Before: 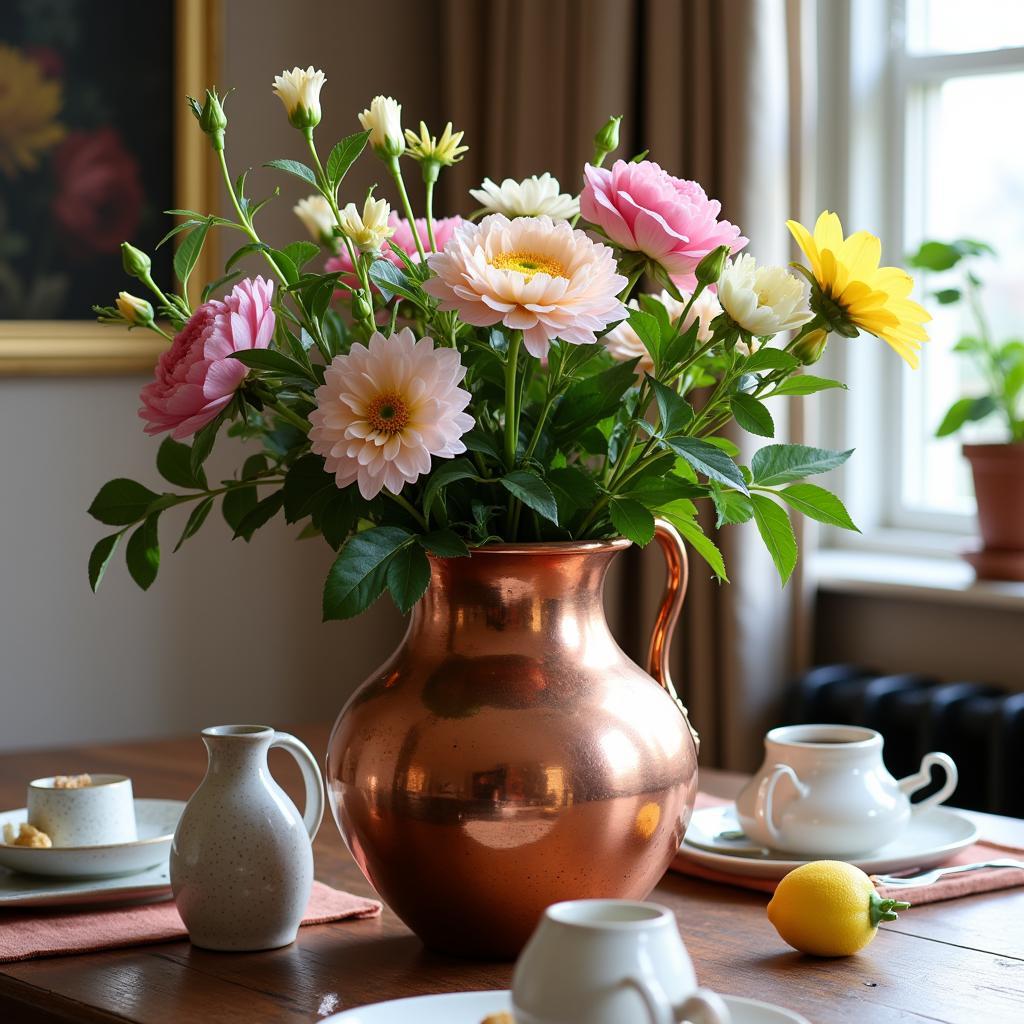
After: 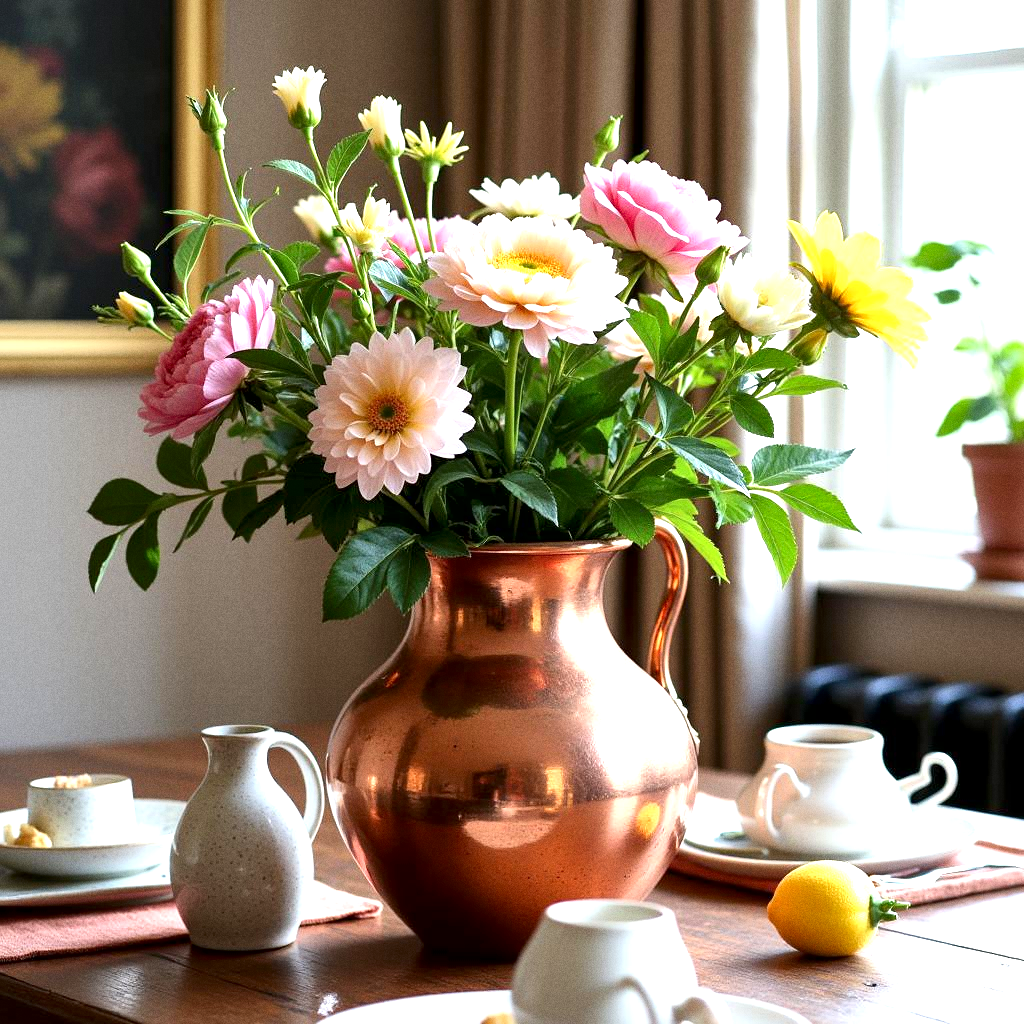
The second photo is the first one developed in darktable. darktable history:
exposure: black level correction 0.001, exposure 0.955 EV, compensate exposure bias true, compensate highlight preservation false
local contrast: mode bilateral grid, contrast 25, coarseness 60, detail 151%, midtone range 0.2
grain: coarseness 3.21 ISO
